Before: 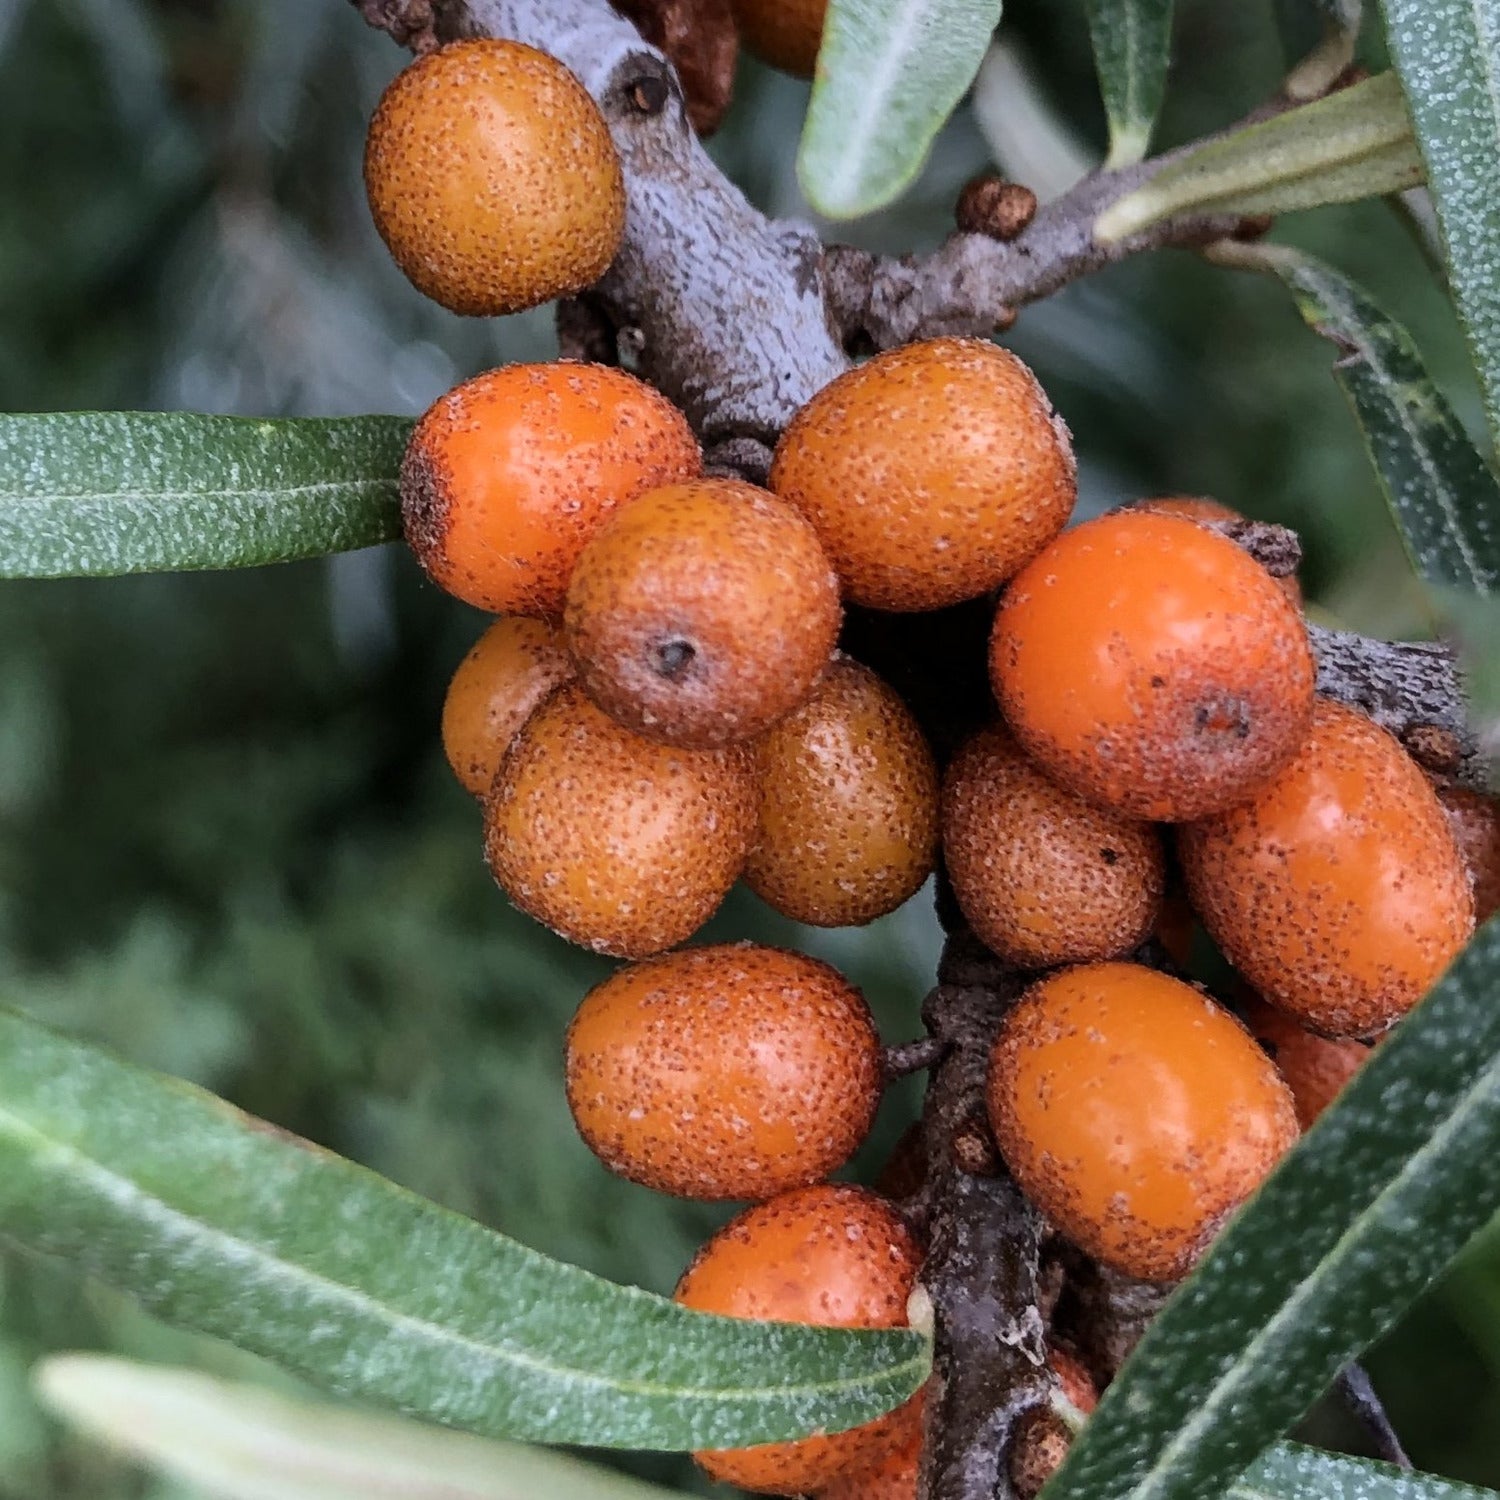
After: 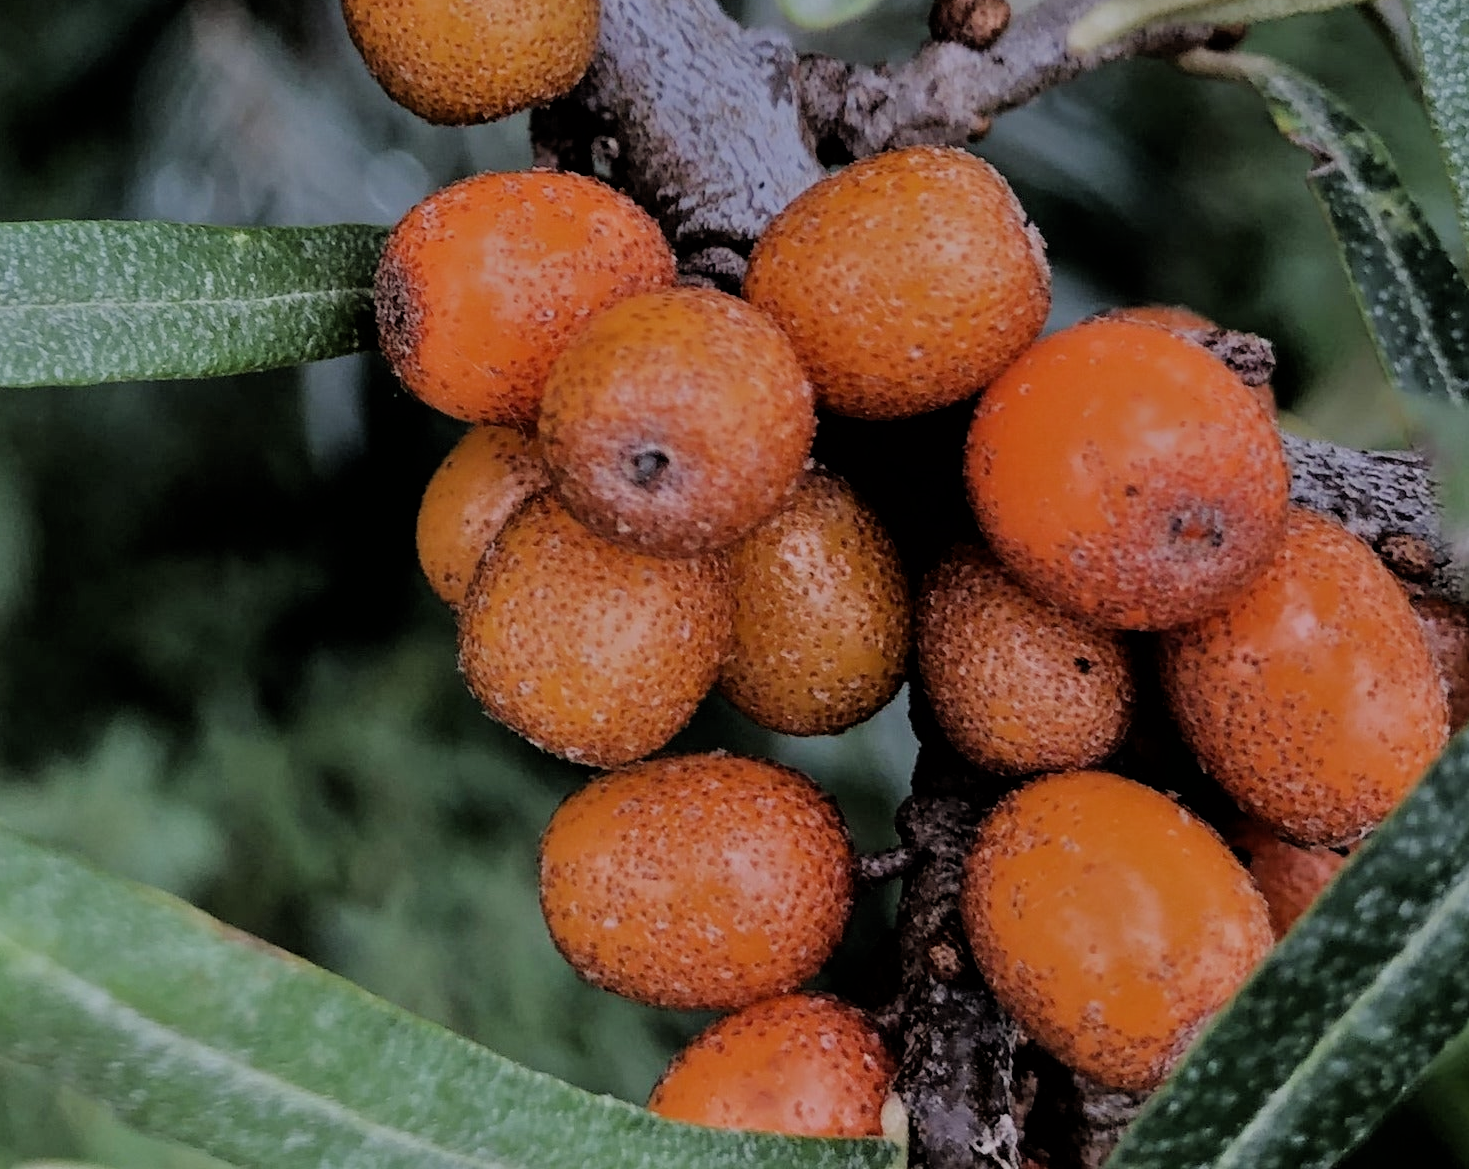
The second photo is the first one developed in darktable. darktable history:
tone equalizer: -8 EV 2 EV, -7 EV 2 EV, -6 EV 2 EV, -5 EV 2 EV, -4 EV 2 EV, -3 EV 1.5 EV, -2 EV 1 EV, -1 EV 0.5 EV
filmic rgb: black relative exposure -4.88 EV, hardness 2.82
exposure: exposure -2.002 EV, compensate highlight preservation false
crop and rotate: left 1.814%, top 12.818%, right 0.25%, bottom 9.225%
